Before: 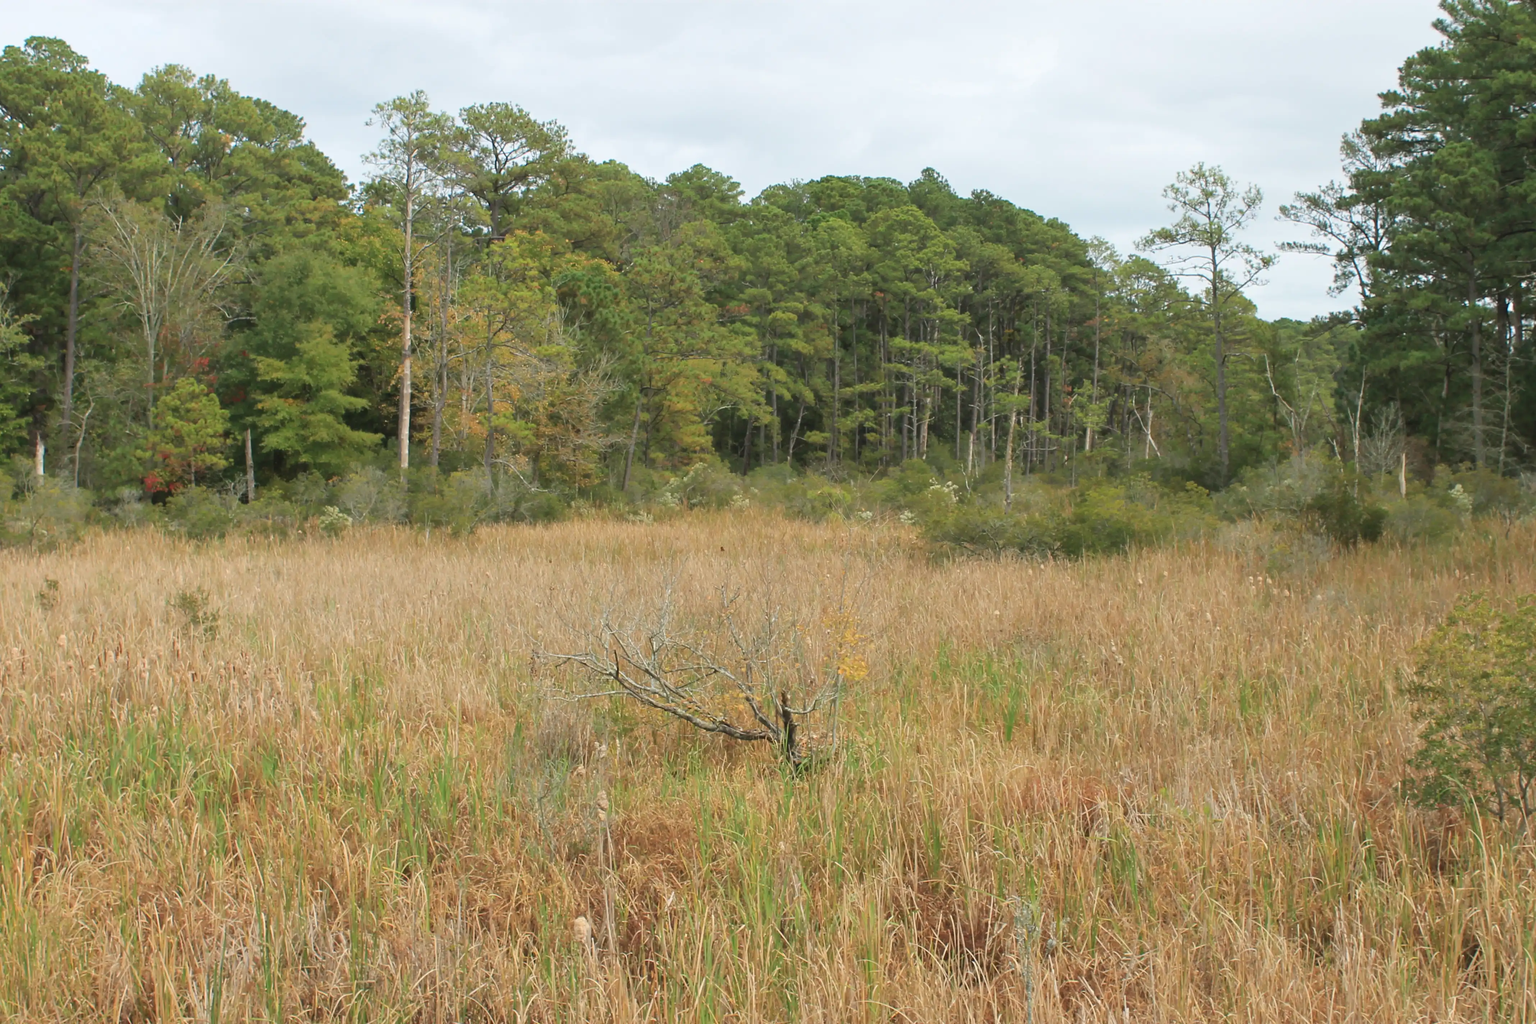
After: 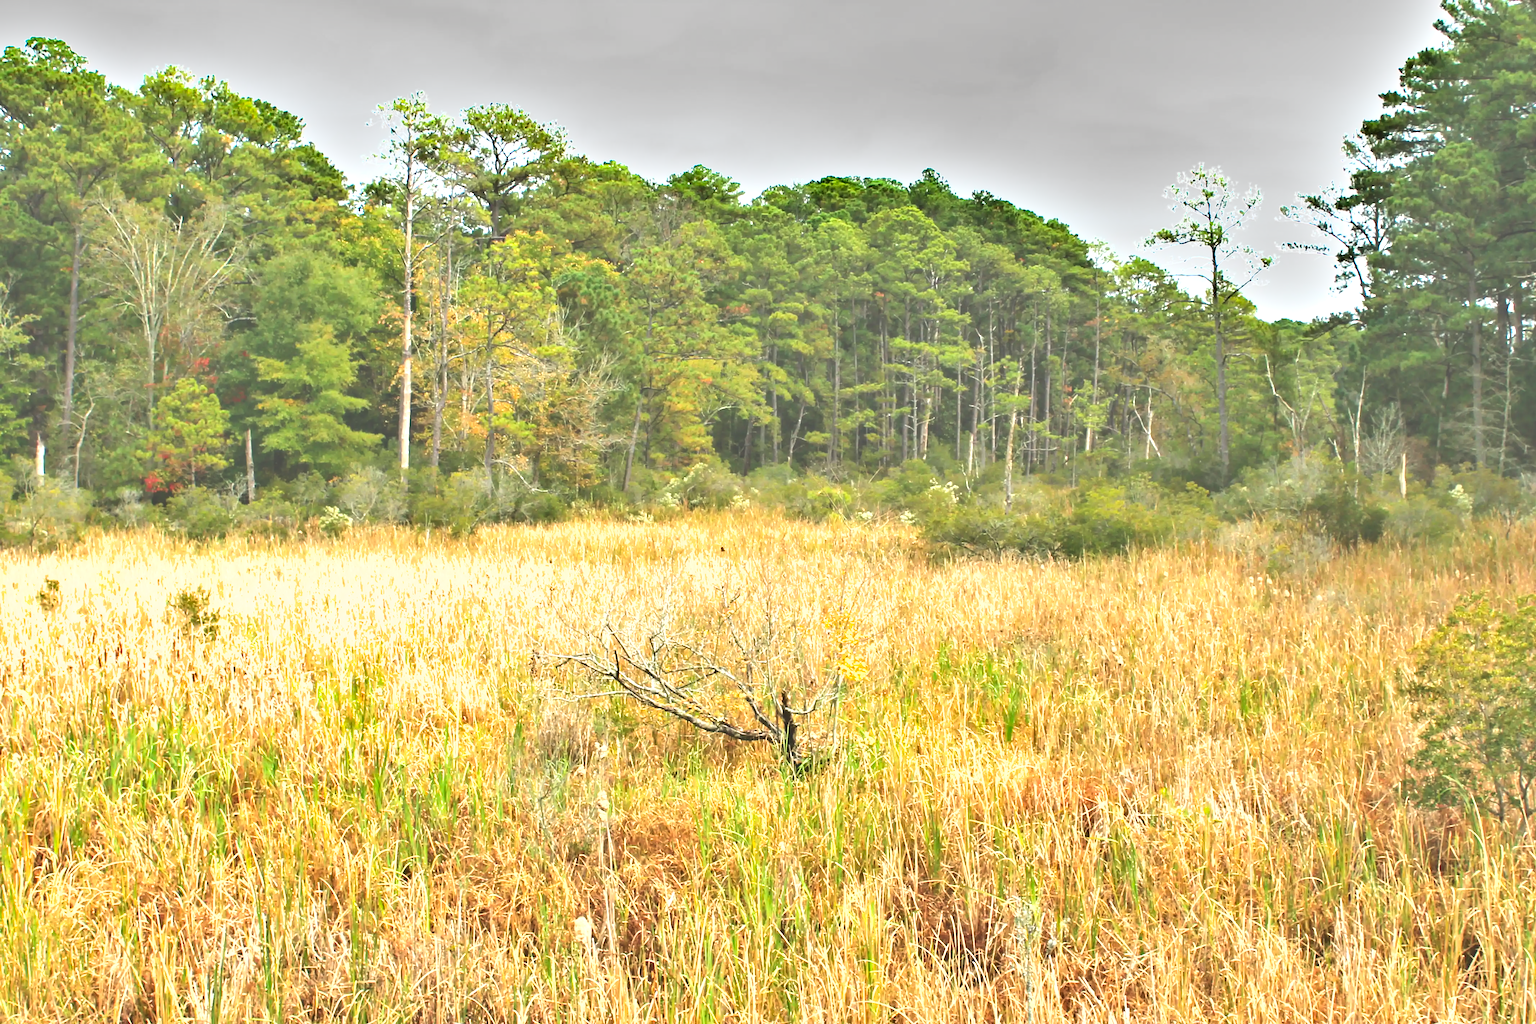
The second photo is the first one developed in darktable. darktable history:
exposure: black level correction -0.023, exposure 1.394 EV, compensate highlight preservation false
color balance rgb: perceptual saturation grading › global saturation 19.85%
shadows and highlights: shadows 5.56, soften with gaussian
